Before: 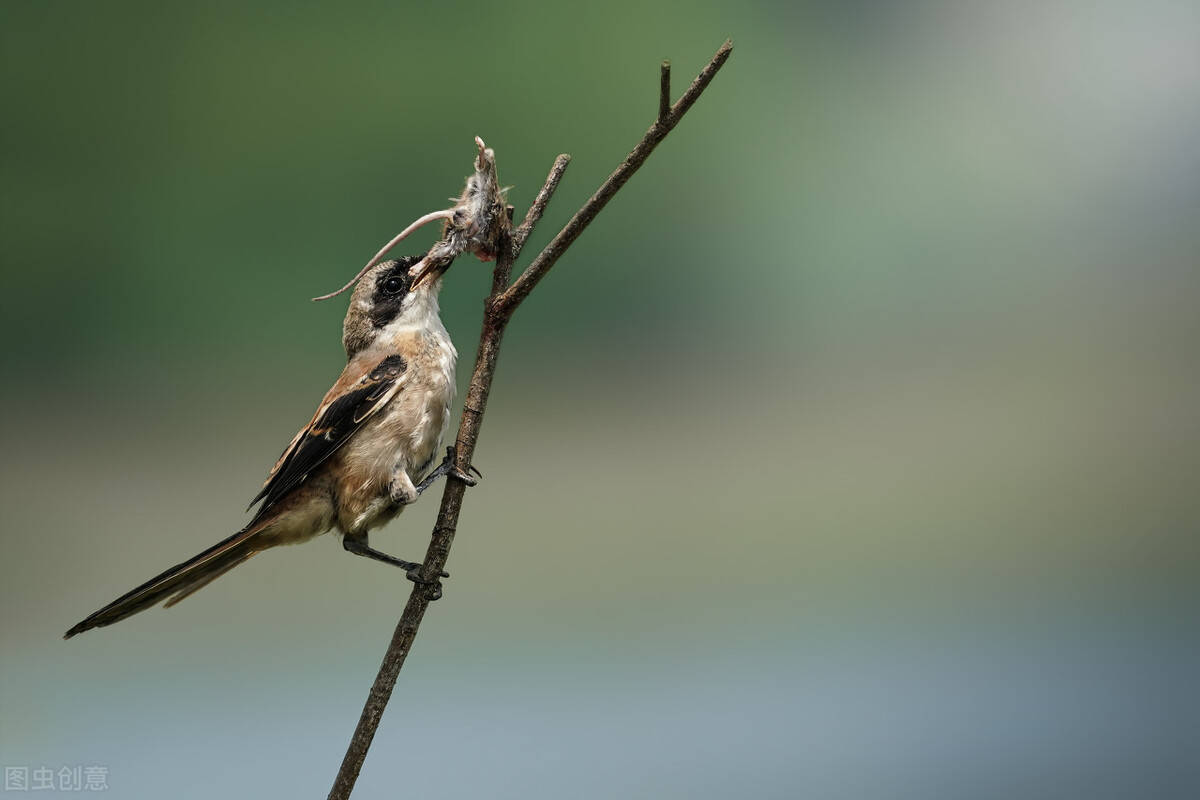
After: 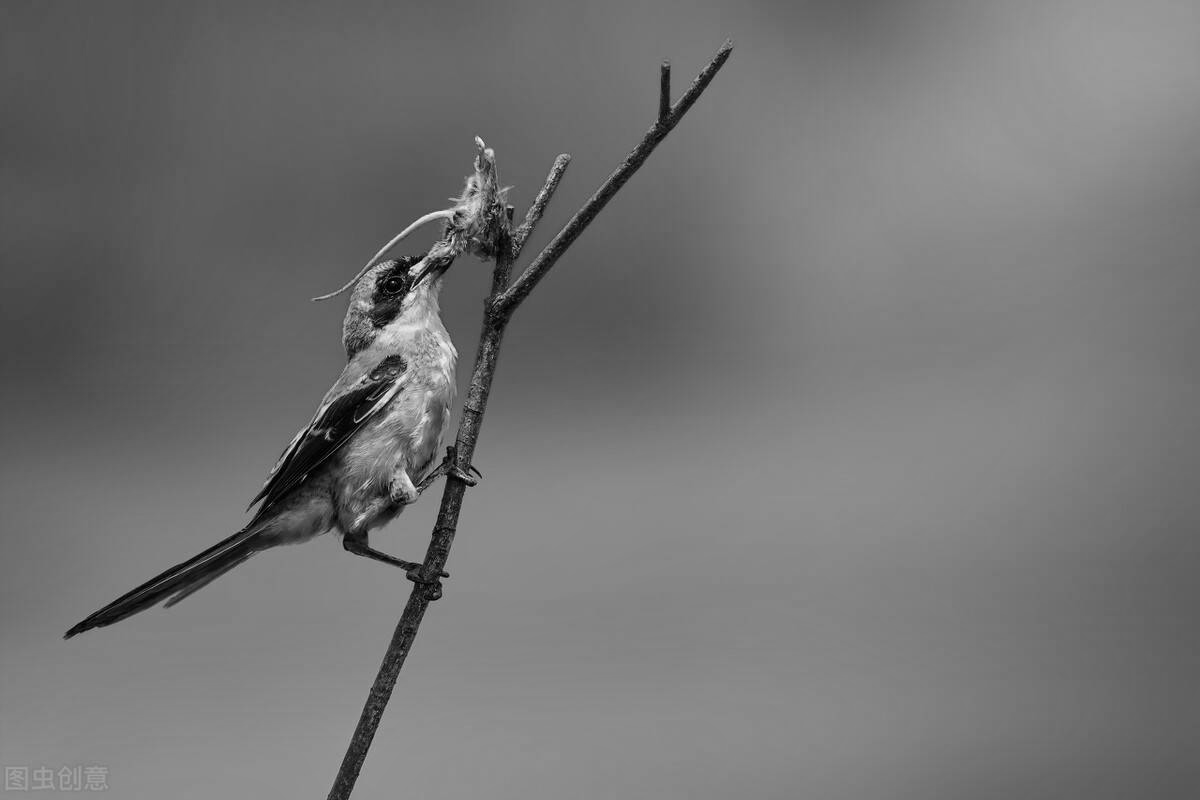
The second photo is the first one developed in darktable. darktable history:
white balance: red 0.976, blue 1.04
color contrast: blue-yellow contrast 0.7
monochrome: on, module defaults
shadows and highlights: soften with gaussian
color calibration: output R [0.948, 0.091, -0.04, 0], output G [-0.3, 1.384, -0.085, 0], output B [-0.108, 0.061, 1.08, 0], illuminant as shot in camera, x 0.484, y 0.43, temperature 2405.29 K
exposure: compensate exposure bias true, compensate highlight preservation false
